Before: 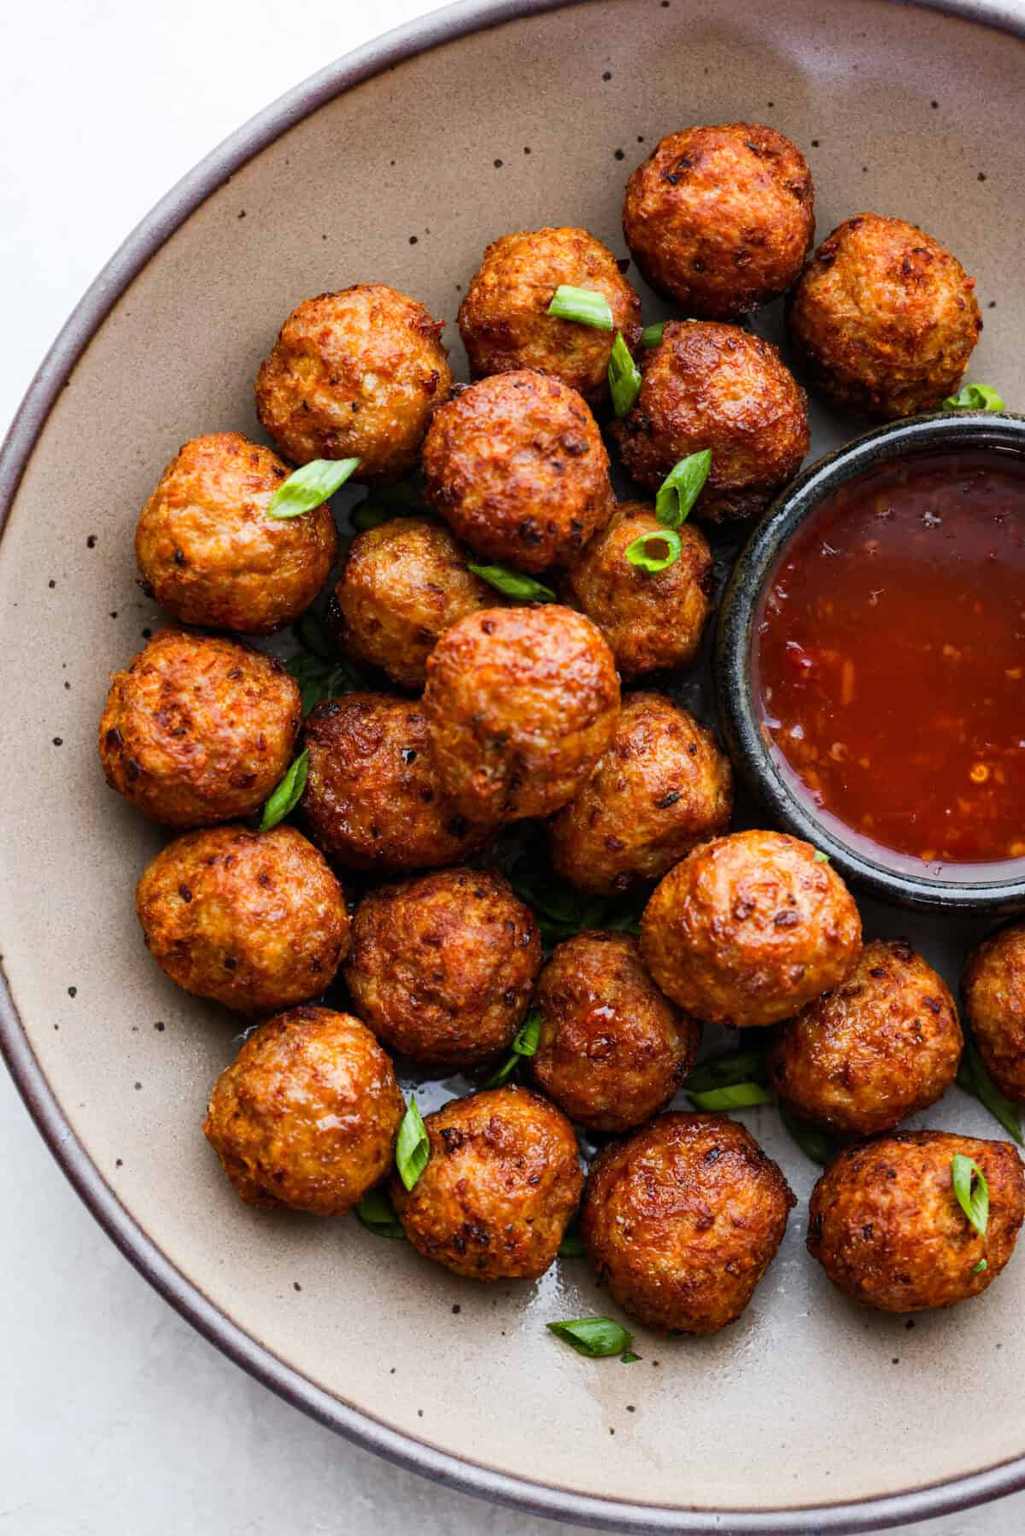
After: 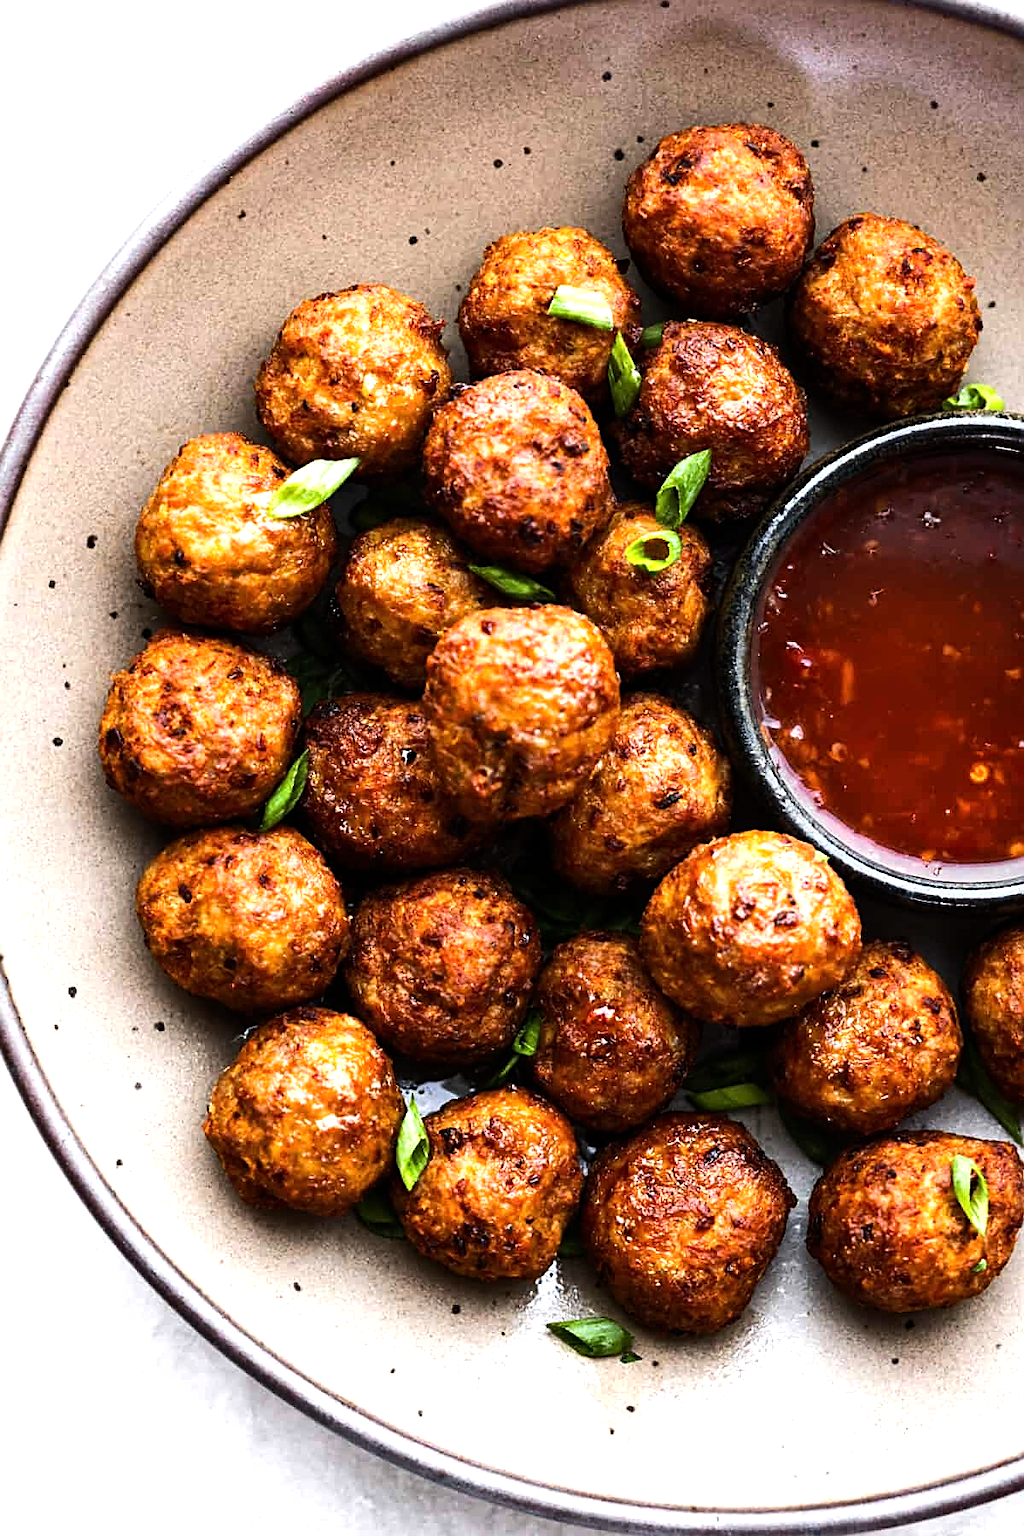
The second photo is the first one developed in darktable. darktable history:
tone equalizer: -8 EV -1.08 EV, -7 EV -1.01 EV, -6 EV -0.867 EV, -5 EV -0.578 EV, -3 EV 0.578 EV, -2 EV 0.867 EV, -1 EV 1.01 EV, +0 EV 1.08 EV, edges refinement/feathering 500, mask exposure compensation -1.57 EV, preserve details no
sharpen: on, module defaults
